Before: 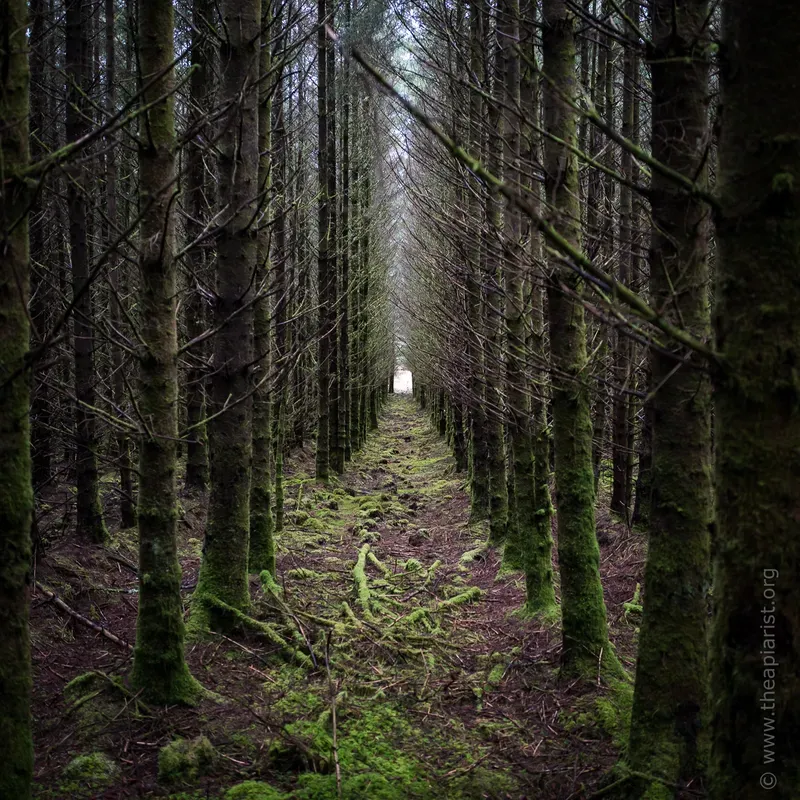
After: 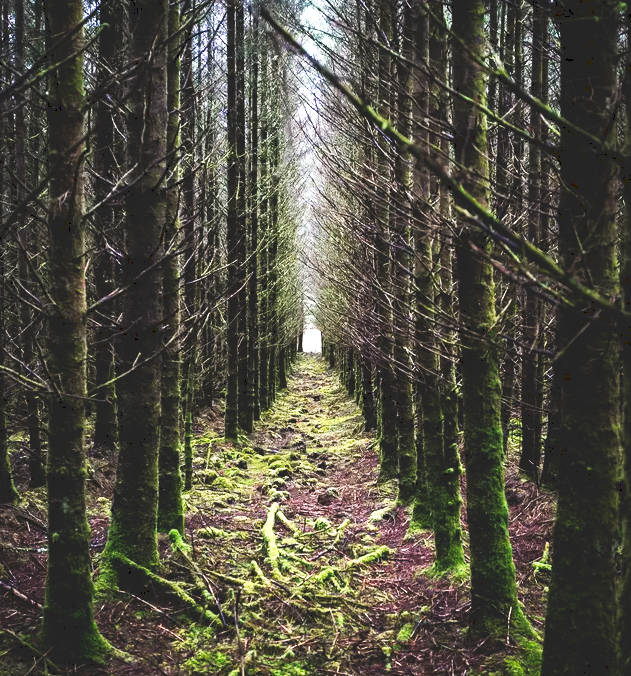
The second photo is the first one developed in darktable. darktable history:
tone curve: curves: ch0 [(0, 0) (0.003, 0.147) (0.011, 0.147) (0.025, 0.147) (0.044, 0.147) (0.069, 0.147) (0.1, 0.15) (0.136, 0.158) (0.177, 0.174) (0.224, 0.198) (0.277, 0.241) (0.335, 0.292) (0.399, 0.361) (0.468, 0.452) (0.543, 0.568) (0.623, 0.679) (0.709, 0.793) (0.801, 0.886) (0.898, 0.966) (1, 1)], preserve colors none
exposure: exposure 1 EV, compensate exposure bias true, compensate highlight preservation false
crop: left 11.475%, top 5.153%, right 9.59%, bottom 10.28%
